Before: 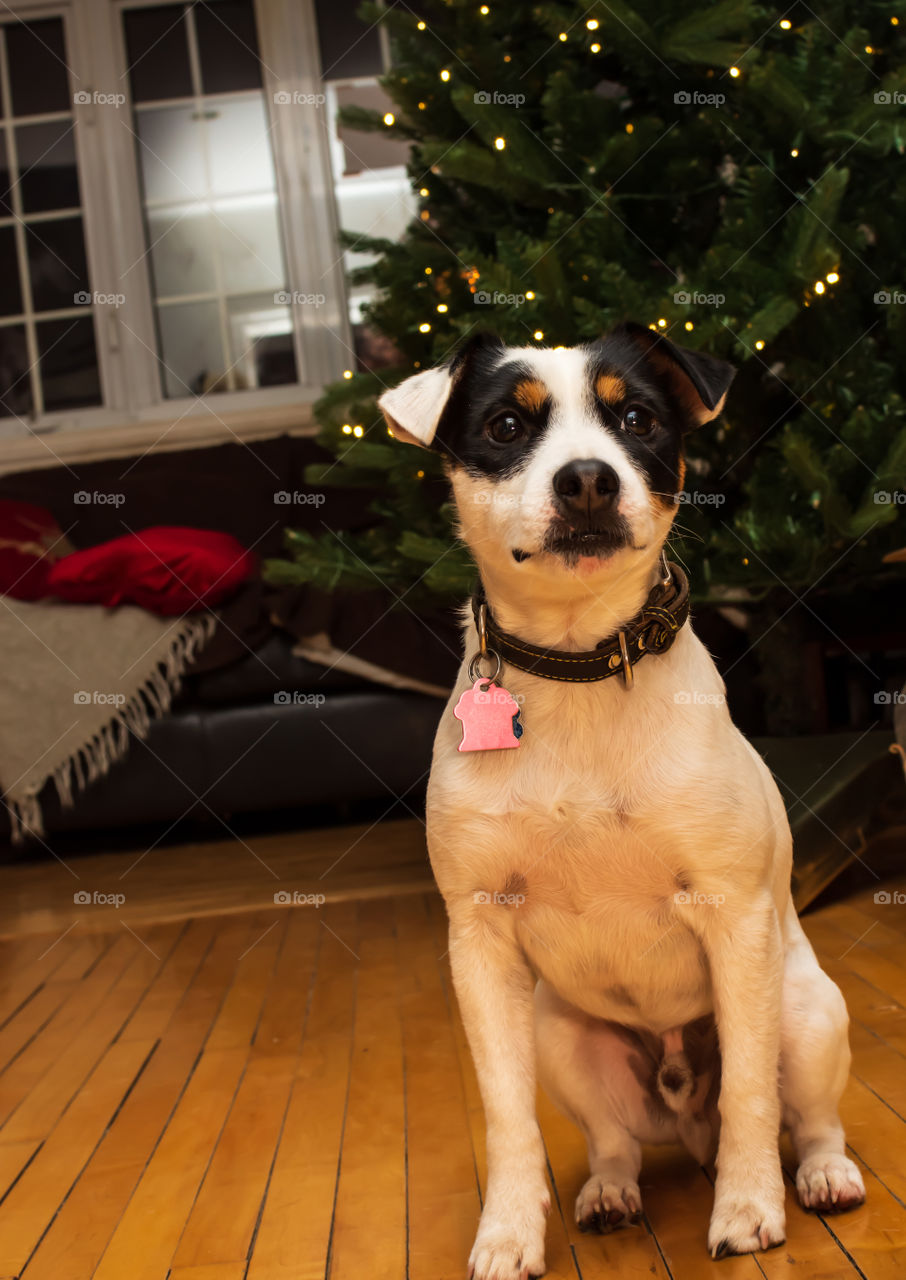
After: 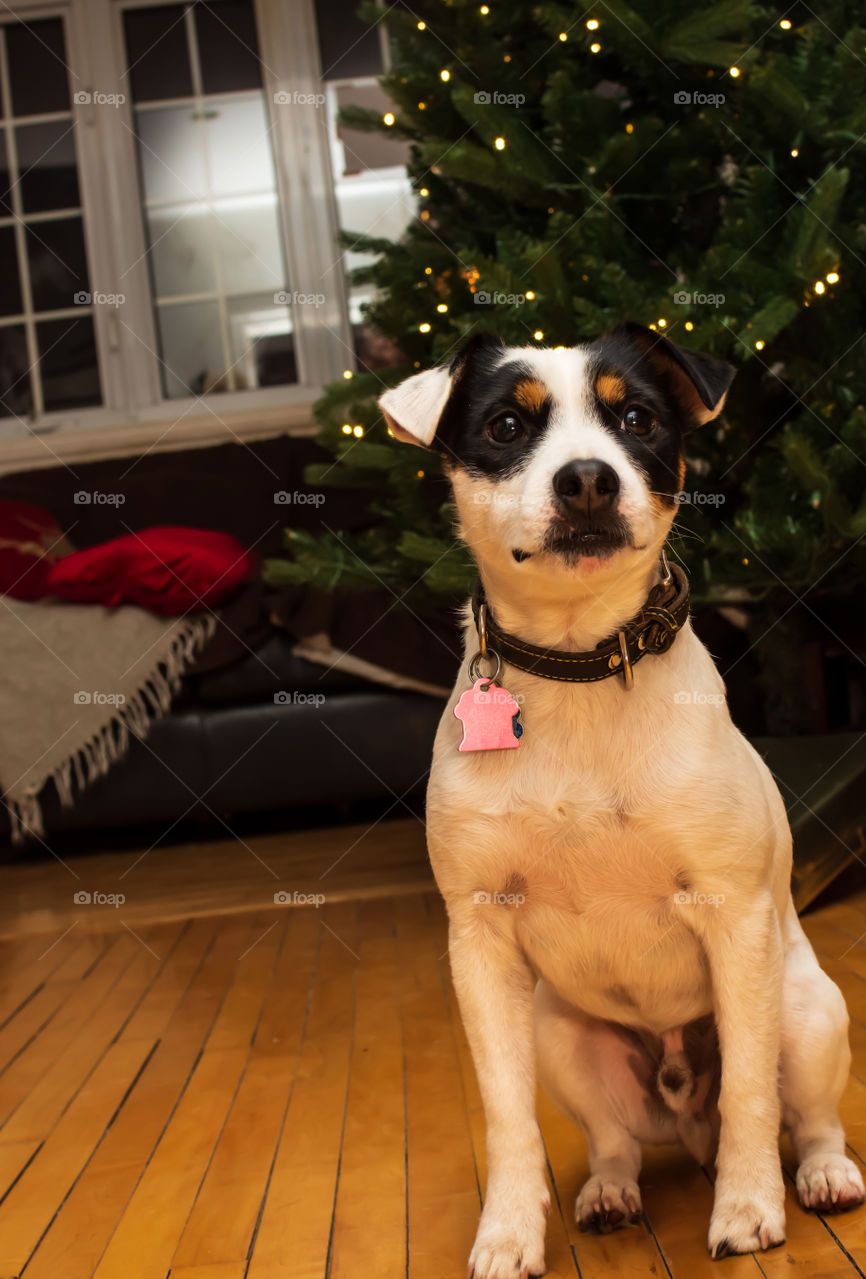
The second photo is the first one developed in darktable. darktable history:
crop: right 4.401%, bottom 0.046%
